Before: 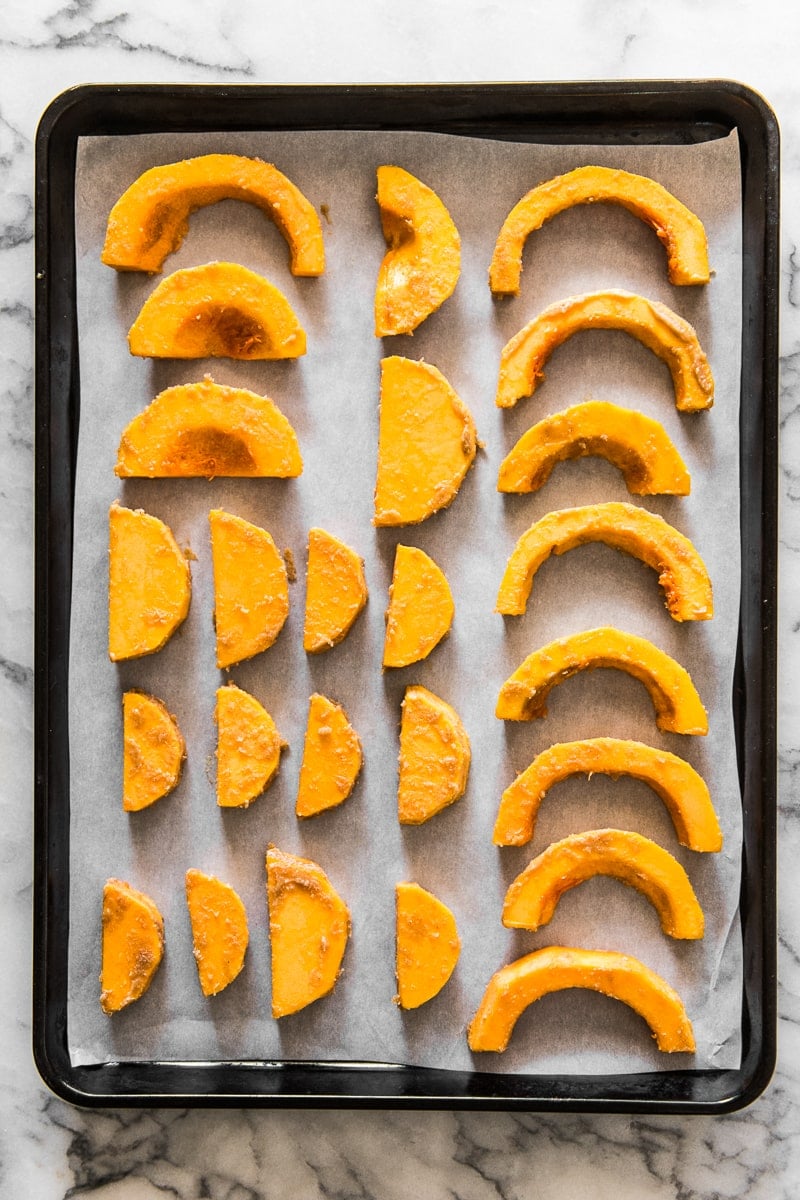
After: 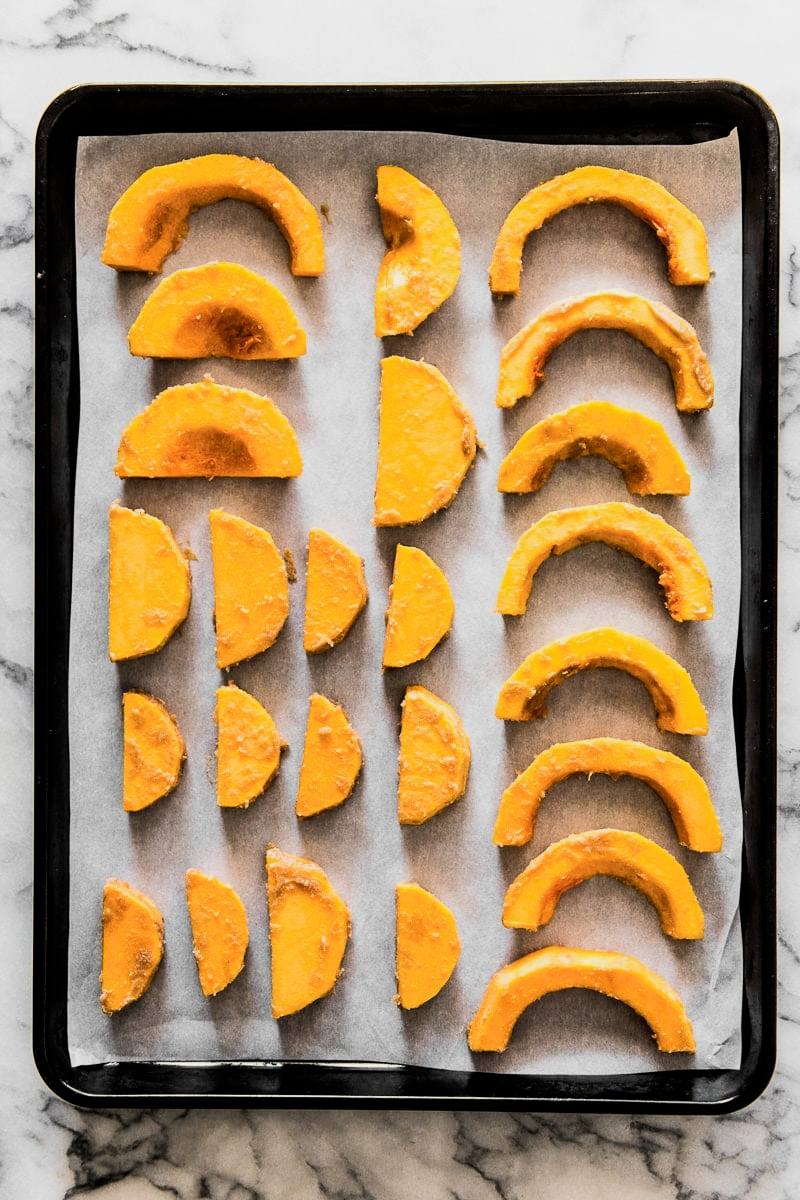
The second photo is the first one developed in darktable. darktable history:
filmic rgb: black relative exposure -16 EV, white relative exposure 6.3 EV, hardness 5.14, contrast 1.348
